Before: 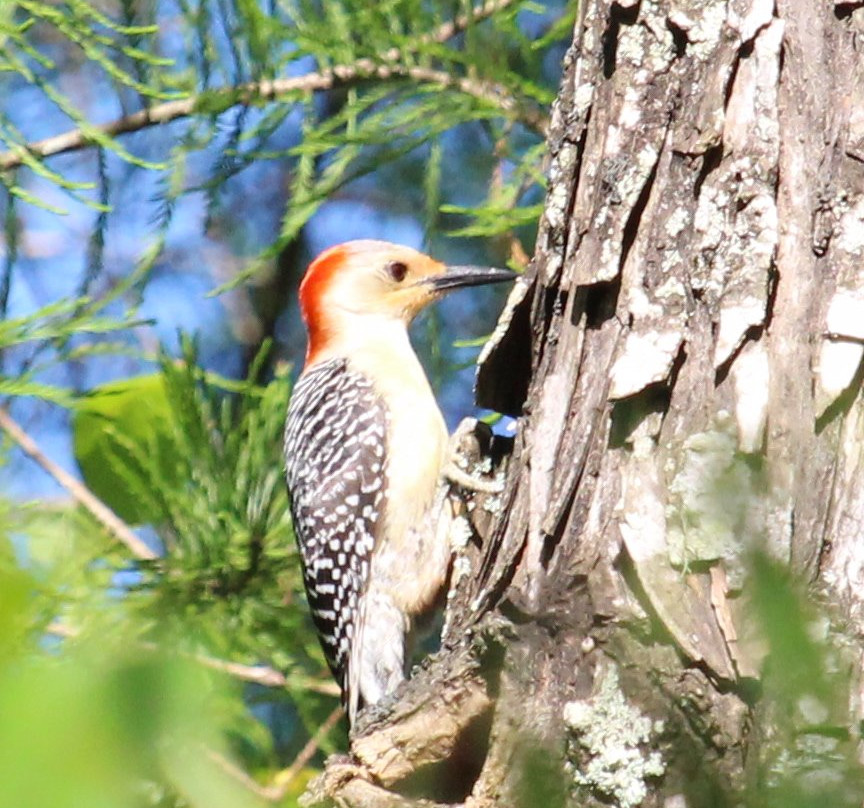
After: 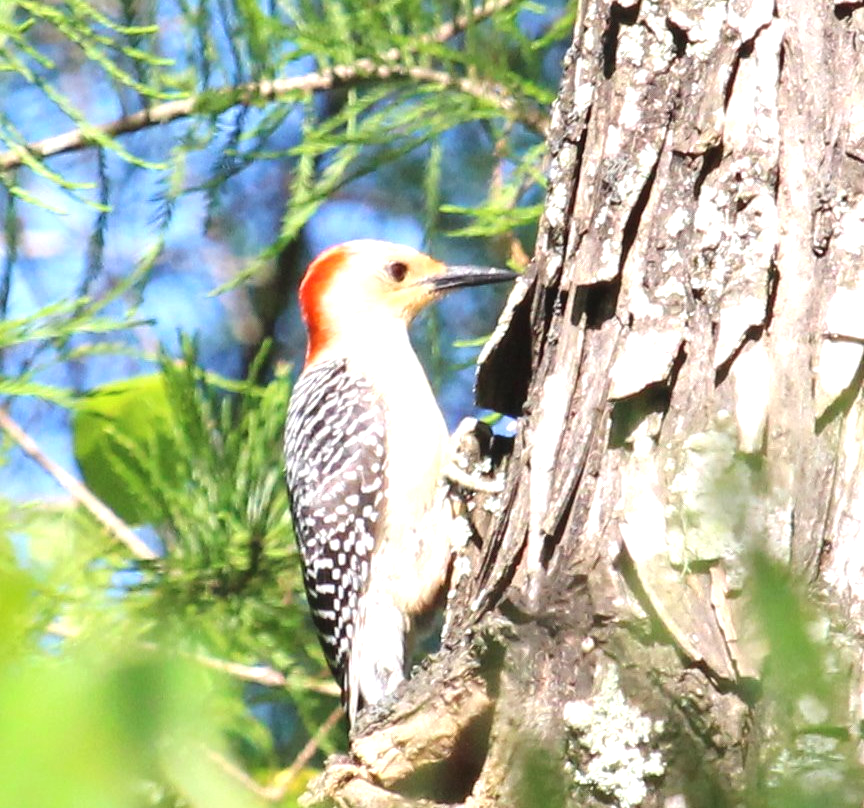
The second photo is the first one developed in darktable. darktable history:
exposure: black level correction -0.002, exposure 0.545 EV, compensate exposure bias true, compensate highlight preservation false
